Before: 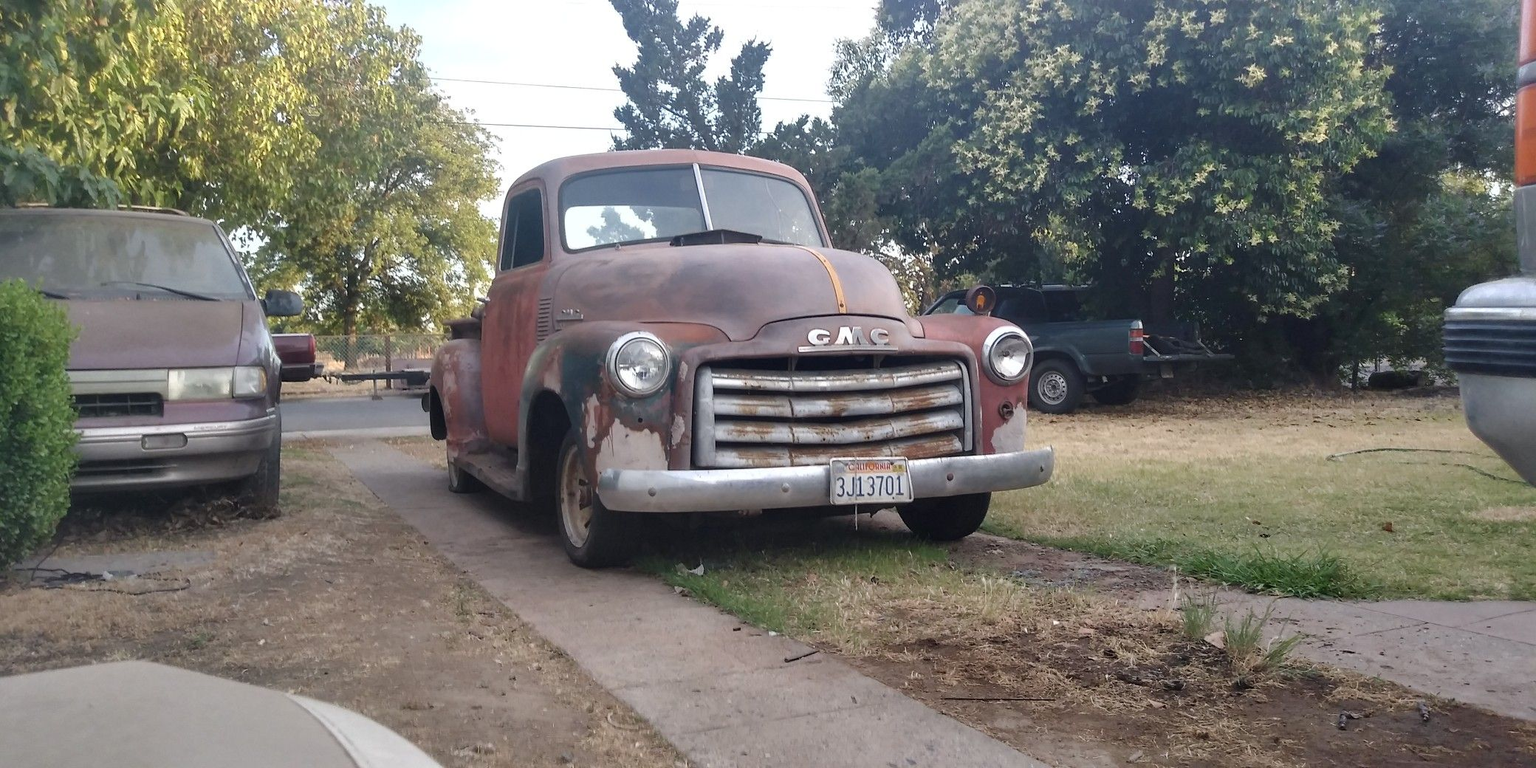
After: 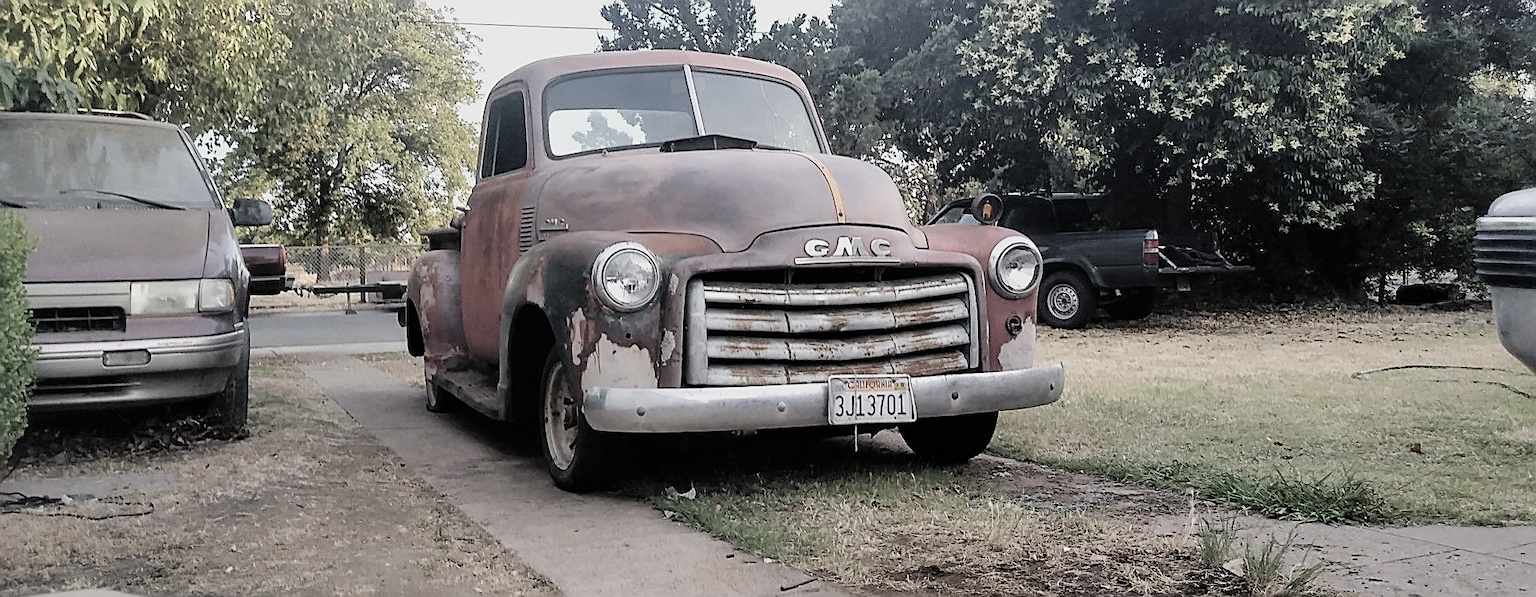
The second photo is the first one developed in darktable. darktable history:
sharpen: amount 0.996
filmic rgb: black relative exposure -5.09 EV, white relative exposure 3.97 EV, hardness 2.88, contrast 1.3, highlights saturation mix -8.86%
contrast brightness saturation: brightness 0.093, saturation 0.193
crop and rotate: left 2.913%, top 13.32%, right 2.206%, bottom 12.798%
color zones: curves: ch1 [(0, 0.292) (0.001, 0.292) (0.2, 0.264) (0.4, 0.248) (0.6, 0.248) (0.8, 0.264) (0.999, 0.292) (1, 0.292)]
